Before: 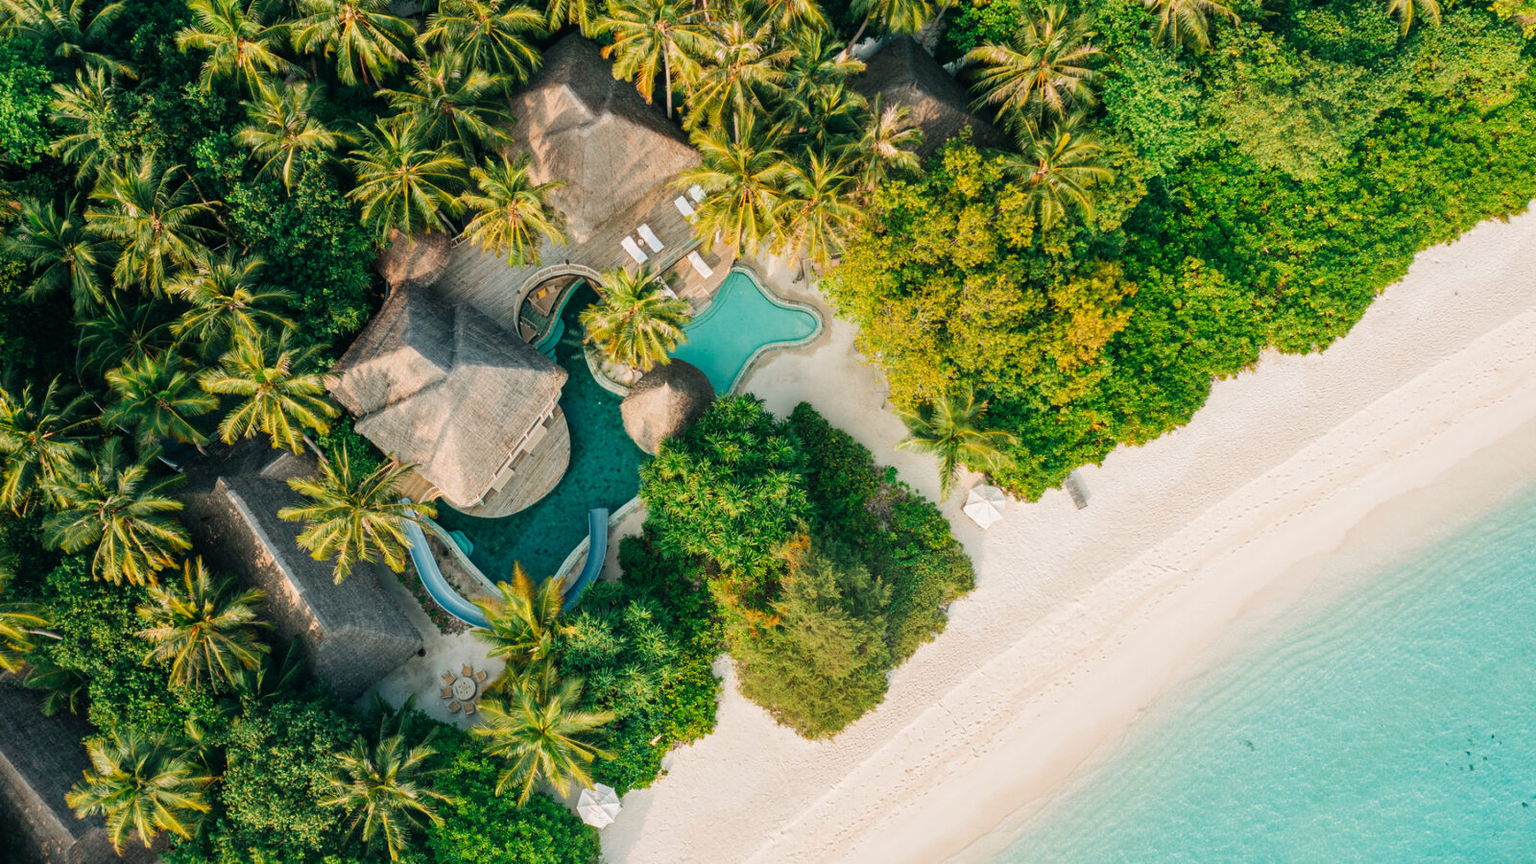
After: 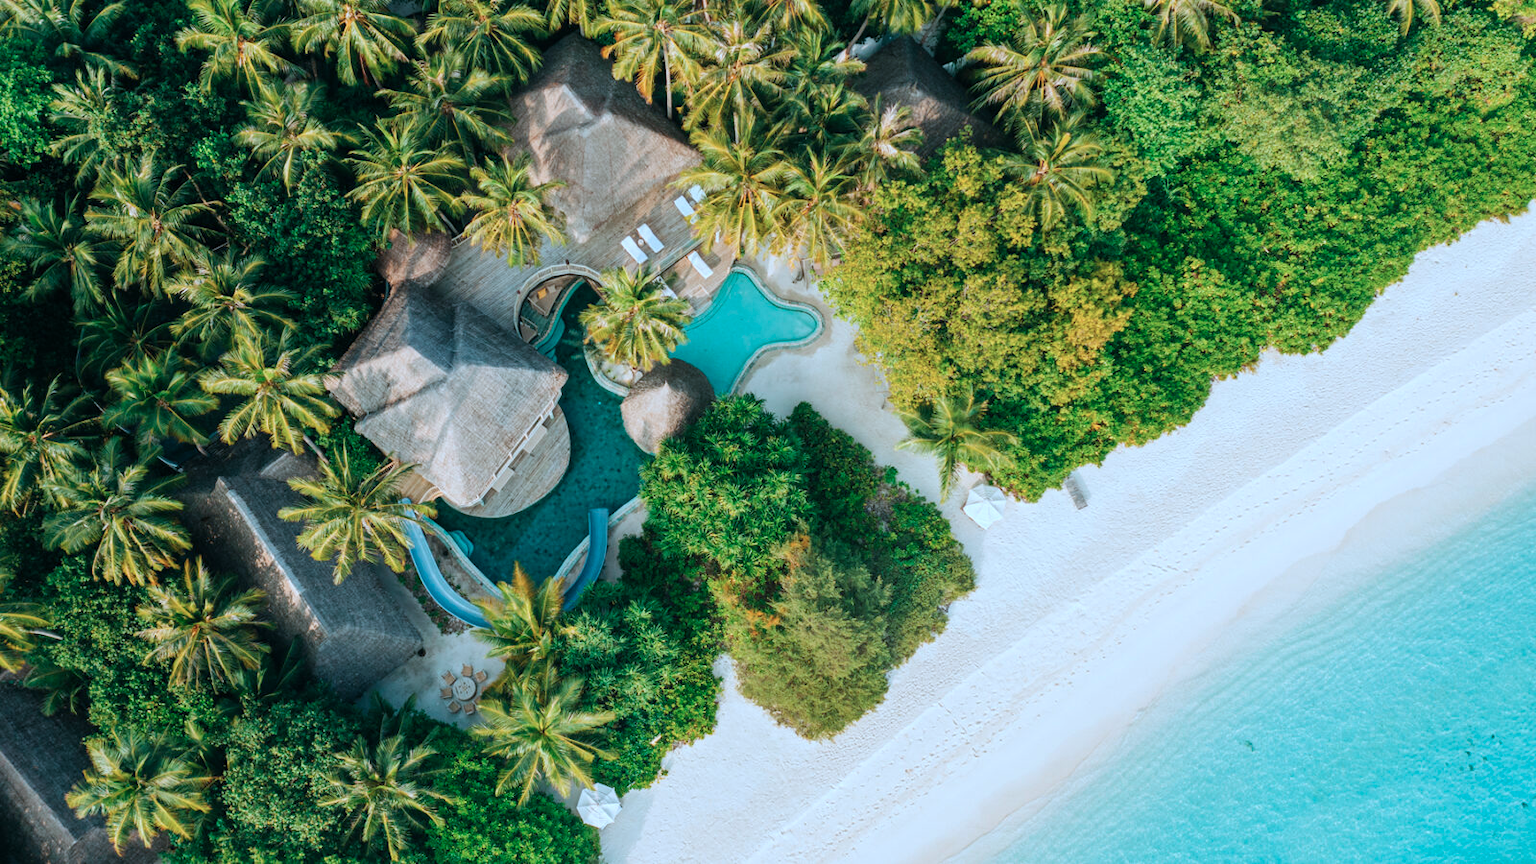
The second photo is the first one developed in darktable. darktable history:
color correction: highlights a* -9.04, highlights b* -23.05
